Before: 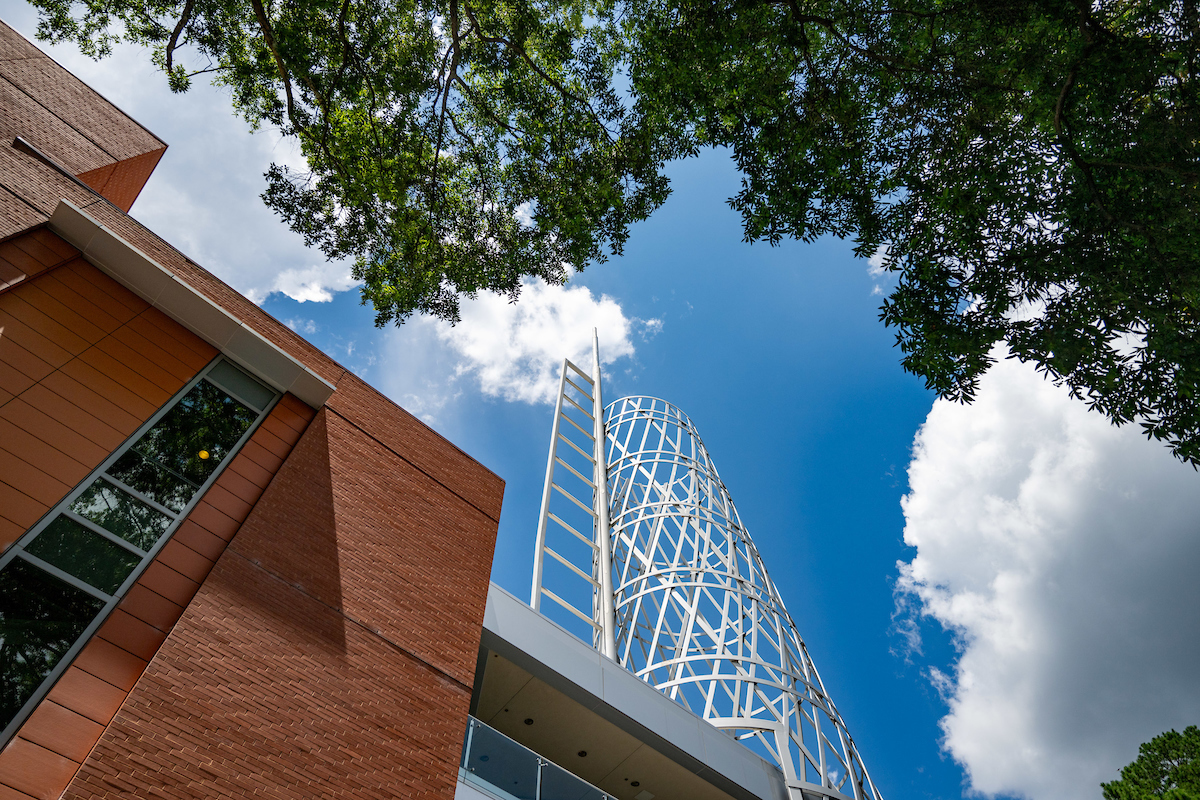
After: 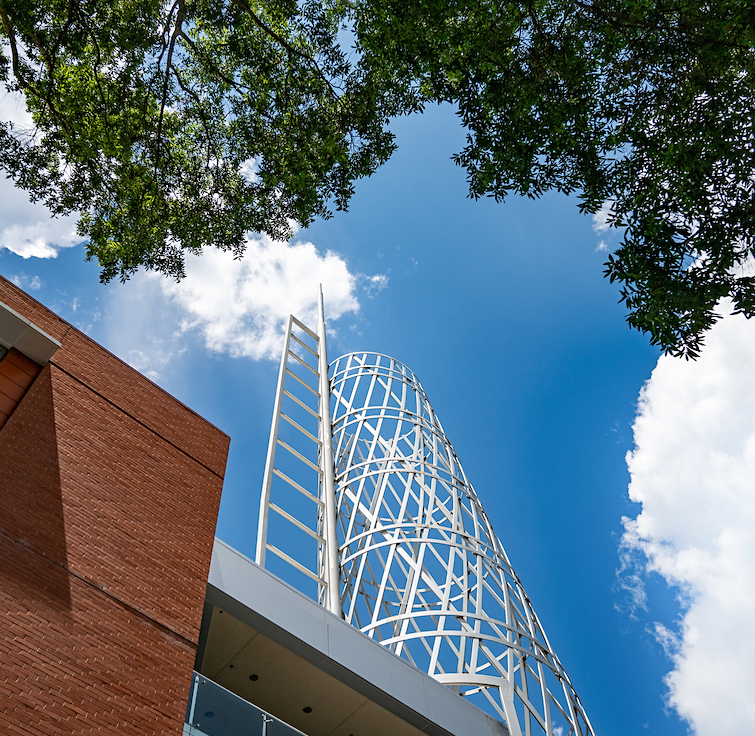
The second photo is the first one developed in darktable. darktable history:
sharpen: amount 0.215
crop and rotate: left 22.986%, top 5.619%, right 14.082%, bottom 2.326%
shadows and highlights: shadows -21.27, highlights 98.53, soften with gaussian
